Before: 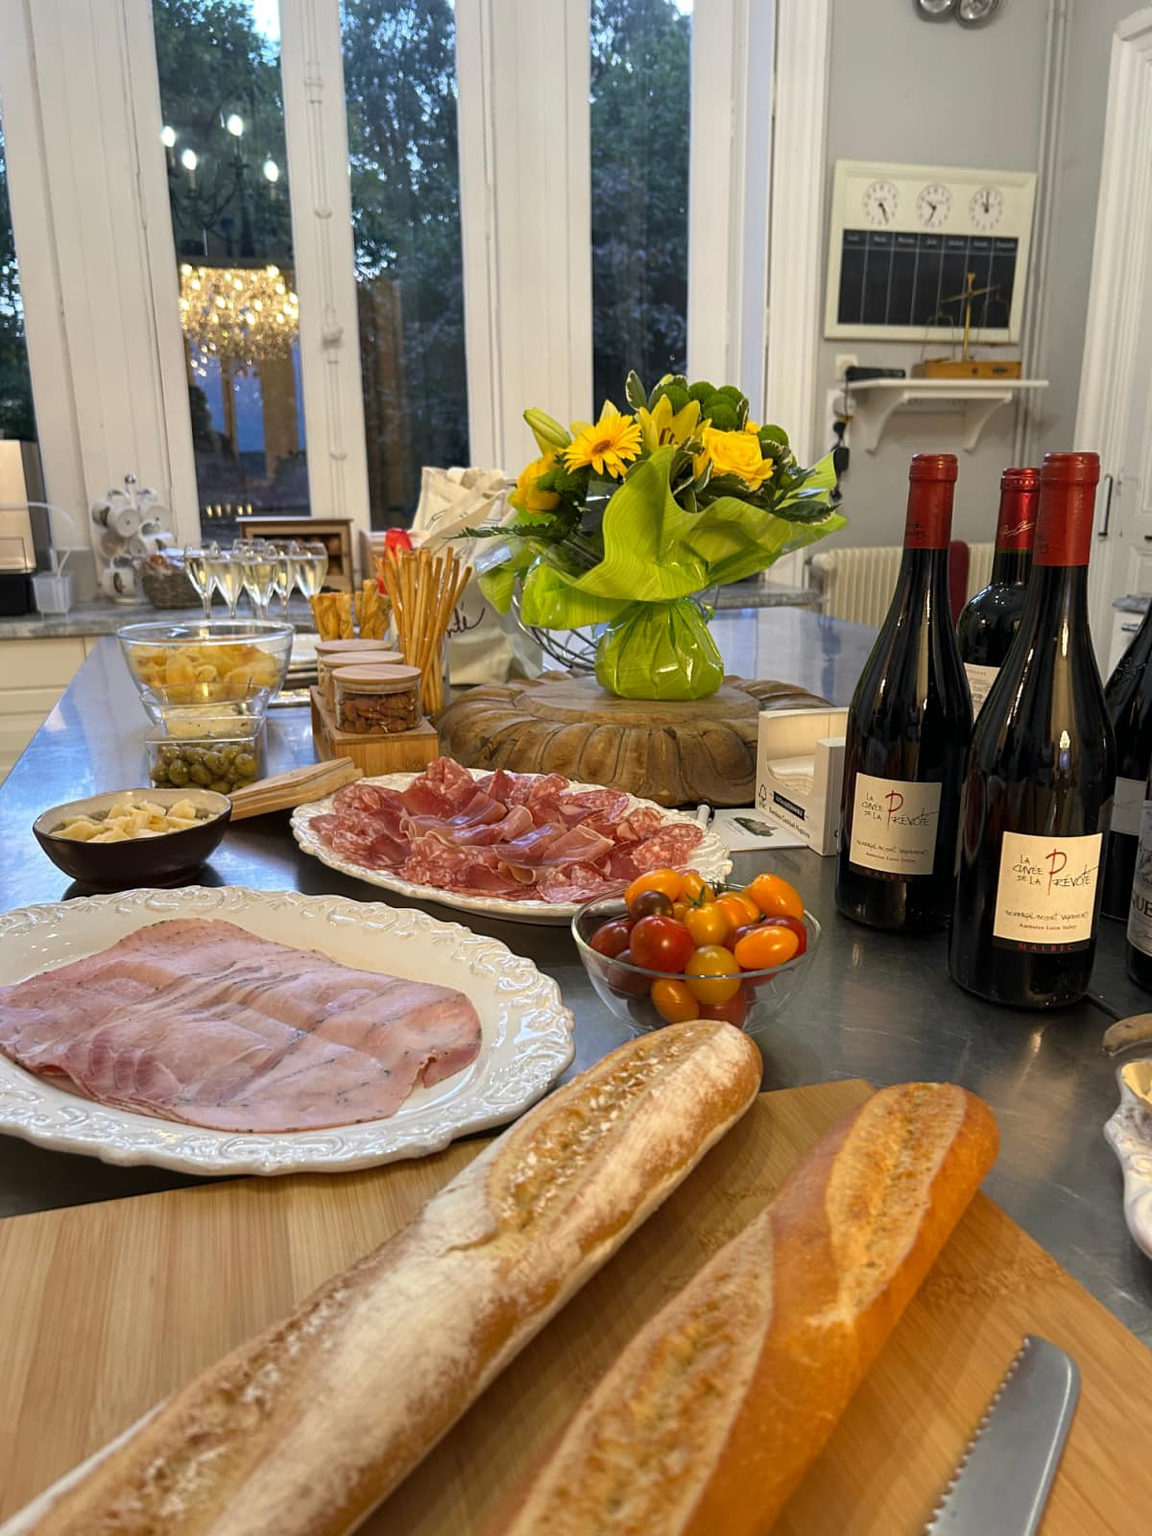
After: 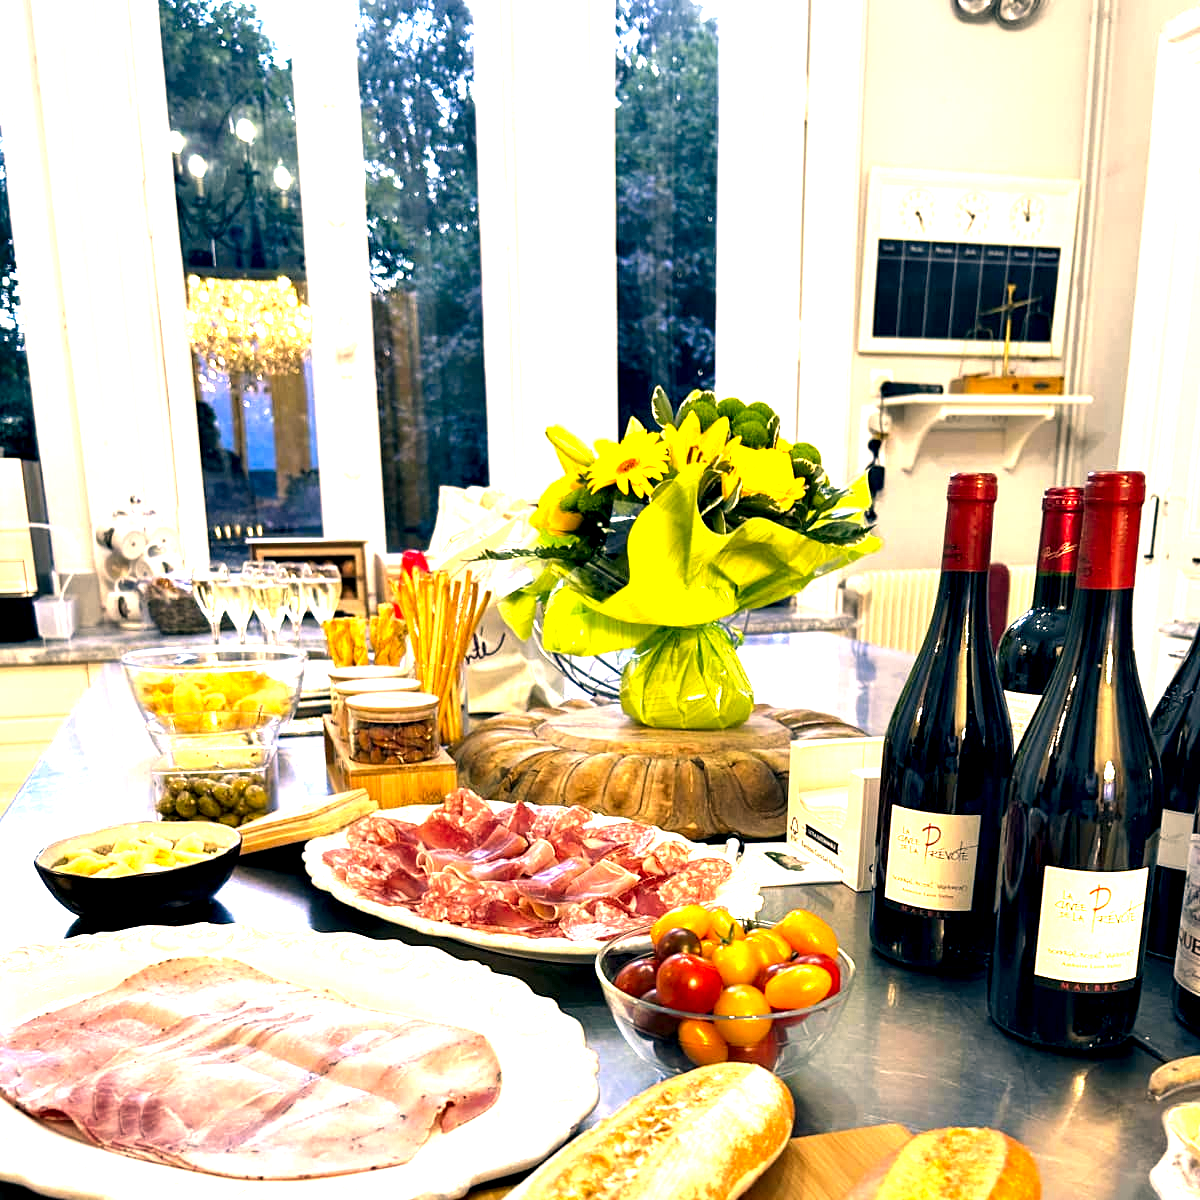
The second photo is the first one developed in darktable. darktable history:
contrast equalizer: octaves 7, y [[0.6 ×6], [0.55 ×6], [0 ×6], [0 ×6], [0 ×6]]
exposure: black level correction 0, exposure 1.703 EV, compensate exposure bias true, compensate highlight preservation false
crop: bottom 24.994%
color correction: highlights a* 10.26, highlights b* 14.87, shadows a* -9.96, shadows b* -14.81
